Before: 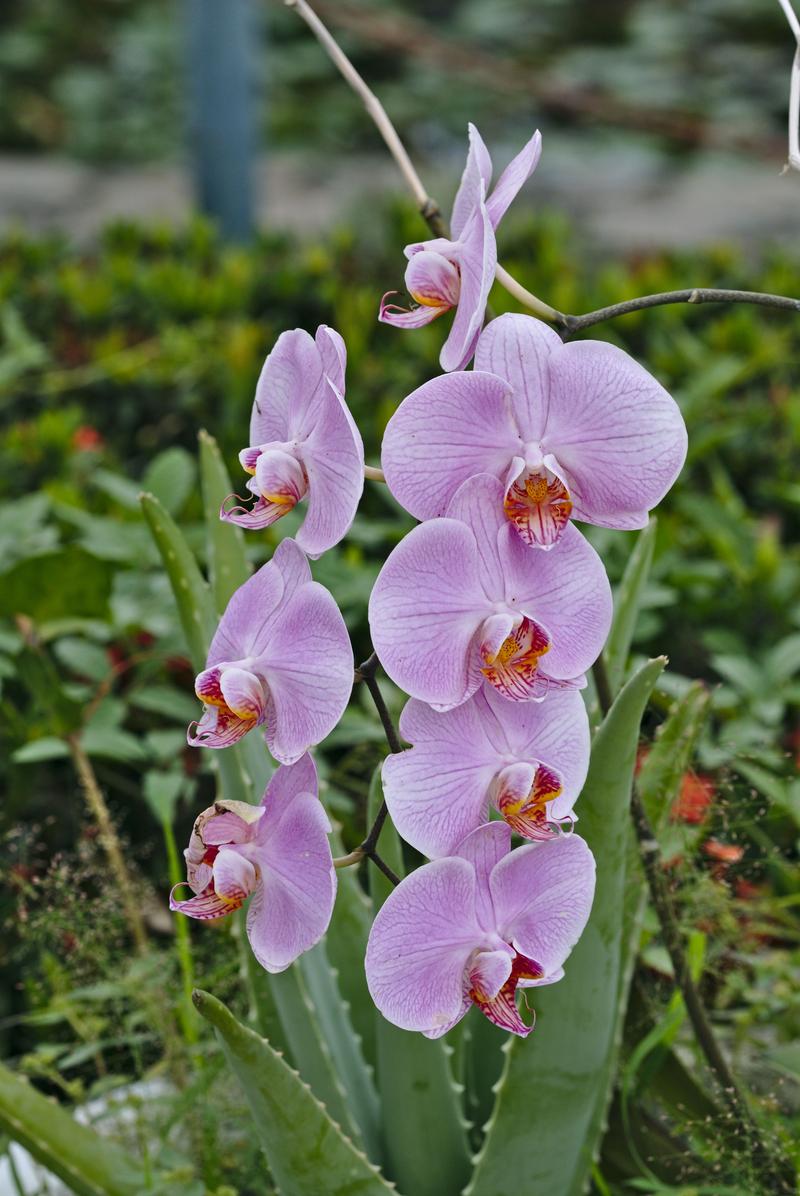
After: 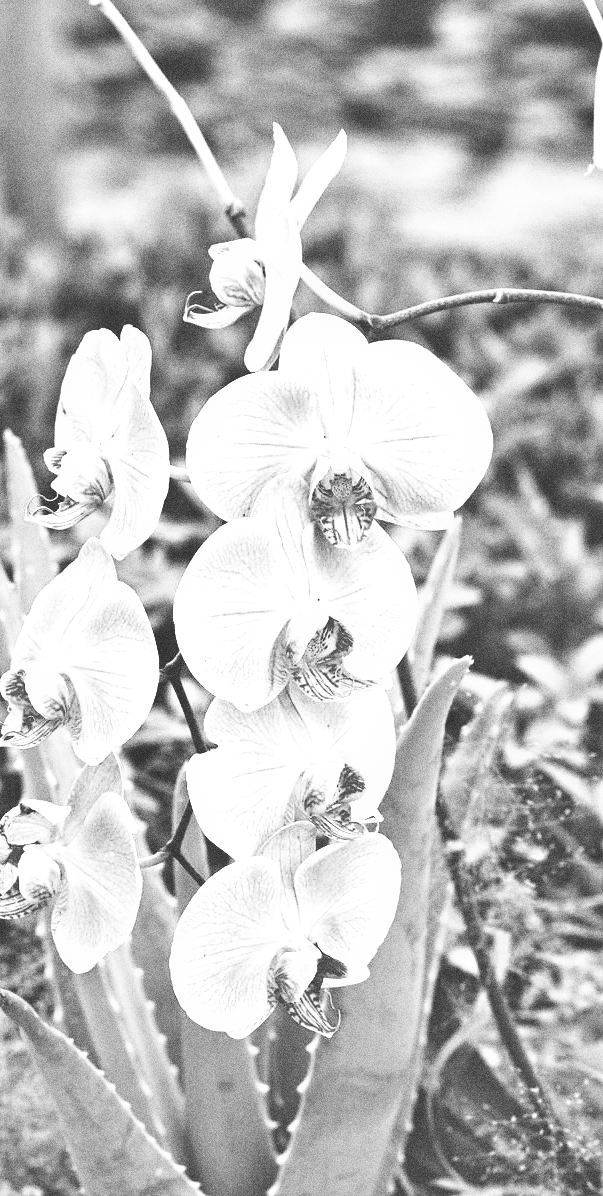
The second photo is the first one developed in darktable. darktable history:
color balance: mode lift, gamma, gain (sRGB), lift [0.997, 0.979, 1.021, 1.011], gamma [1, 1.084, 0.916, 0.998], gain [1, 0.87, 1.13, 1.101], contrast 4.55%, contrast fulcrum 38.24%, output saturation 104.09%
monochrome: on, module defaults
exposure: black level correction 0, exposure 1.379 EV, compensate exposure bias true, compensate highlight preservation false
filmic rgb: middle gray luminance 9.23%, black relative exposure -10.55 EV, white relative exposure 3.45 EV, threshold 6 EV, target black luminance 0%, hardness 5.98, latitude 59.69%, contrast 1.087, highlights saturation mix 5%, shadows ↔ highlights balance 29.23%, add noise in highlights 0, preserve chrominance no, color science v3 (2019), use custom middle-gray values true, iterations of high-quality reconstruction 0, contrast in highlights soft, enable highlight reconstruction true
grain: strength 49.07%
rgb curve: curves: ch0 [(0, 0.186) (0.314, 0.284) (0.775, 0.708) (1, 1)], compensate middle gray true, preserve colors none
shadows and highlights: radius 125.46, shadows 30.51, highlights -30.51, low approximation 0.01, soften with gaussian
crop and rotate: left 24.6%
